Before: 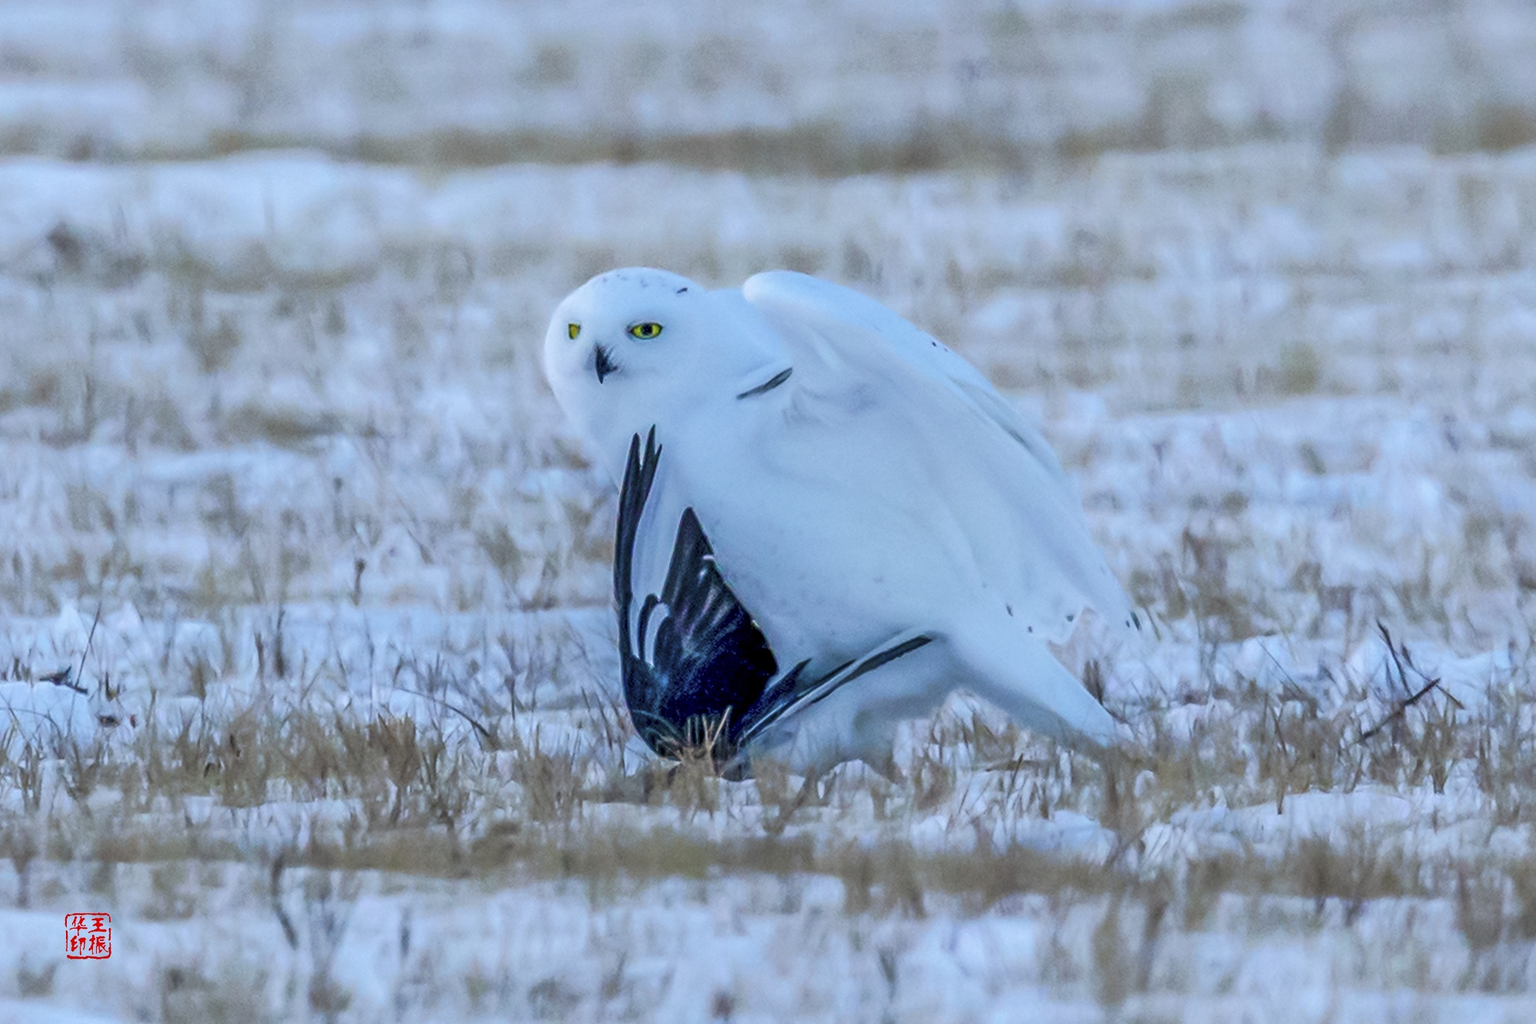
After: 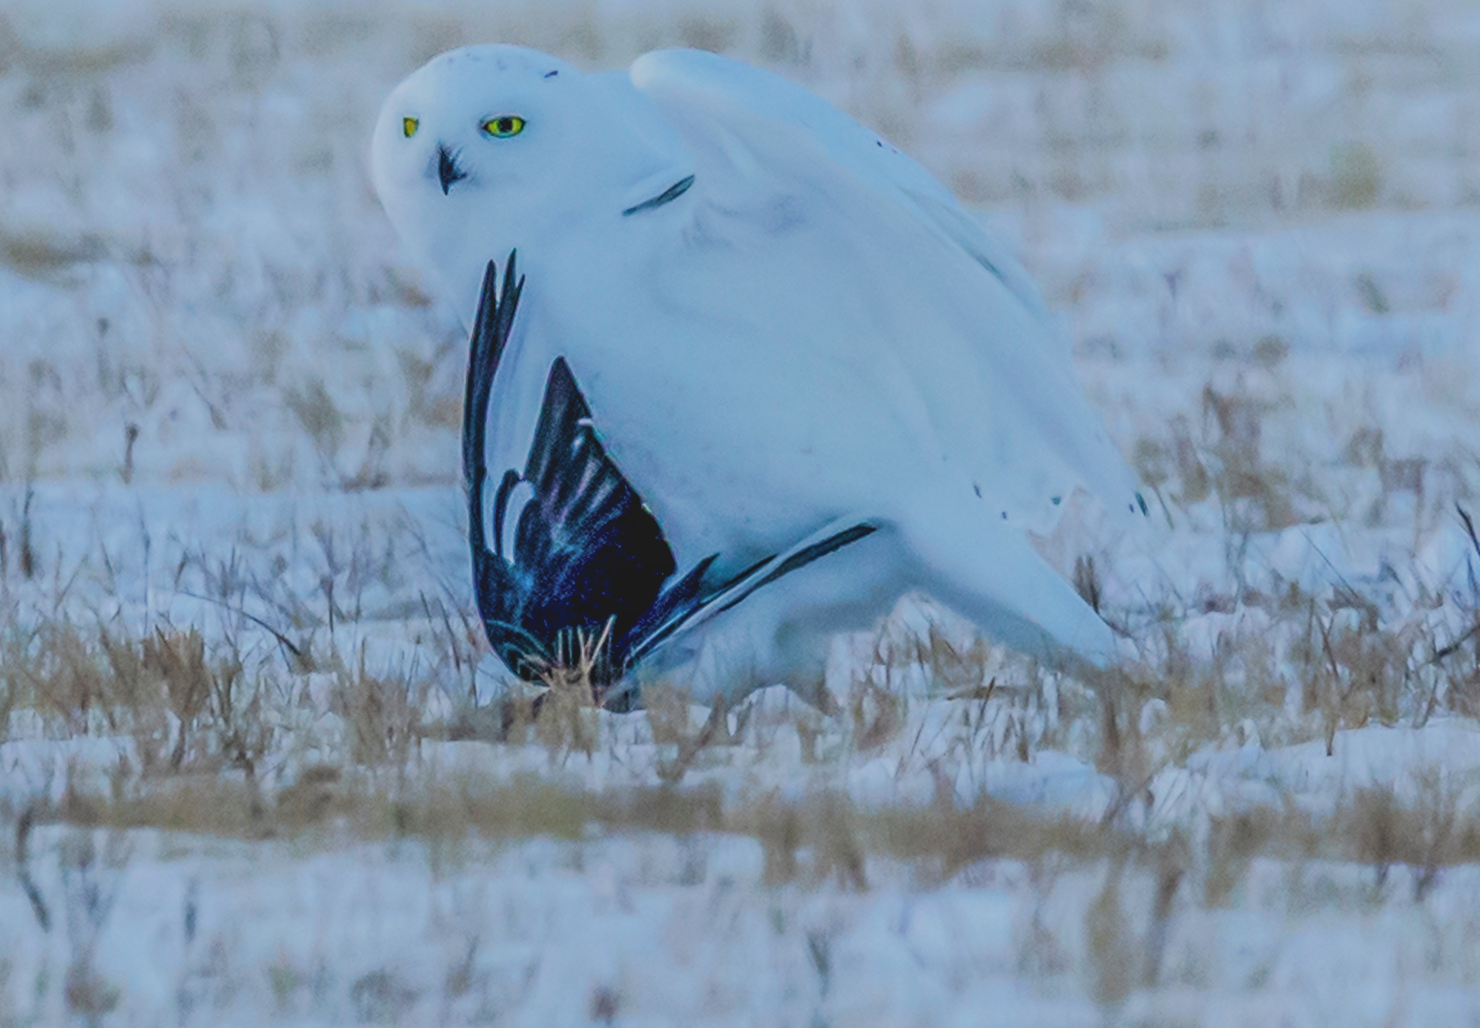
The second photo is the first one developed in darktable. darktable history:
crop: left 16.871%, top 22.857%, right 9.116%
tone equalizer: on, module defaults
filmic rgb: black relative exposure -7.65 EV, white relative exposure 4.56 EV, hardness 3.61
local contrast: highlights 48%, shadows 0%, detail 100%
